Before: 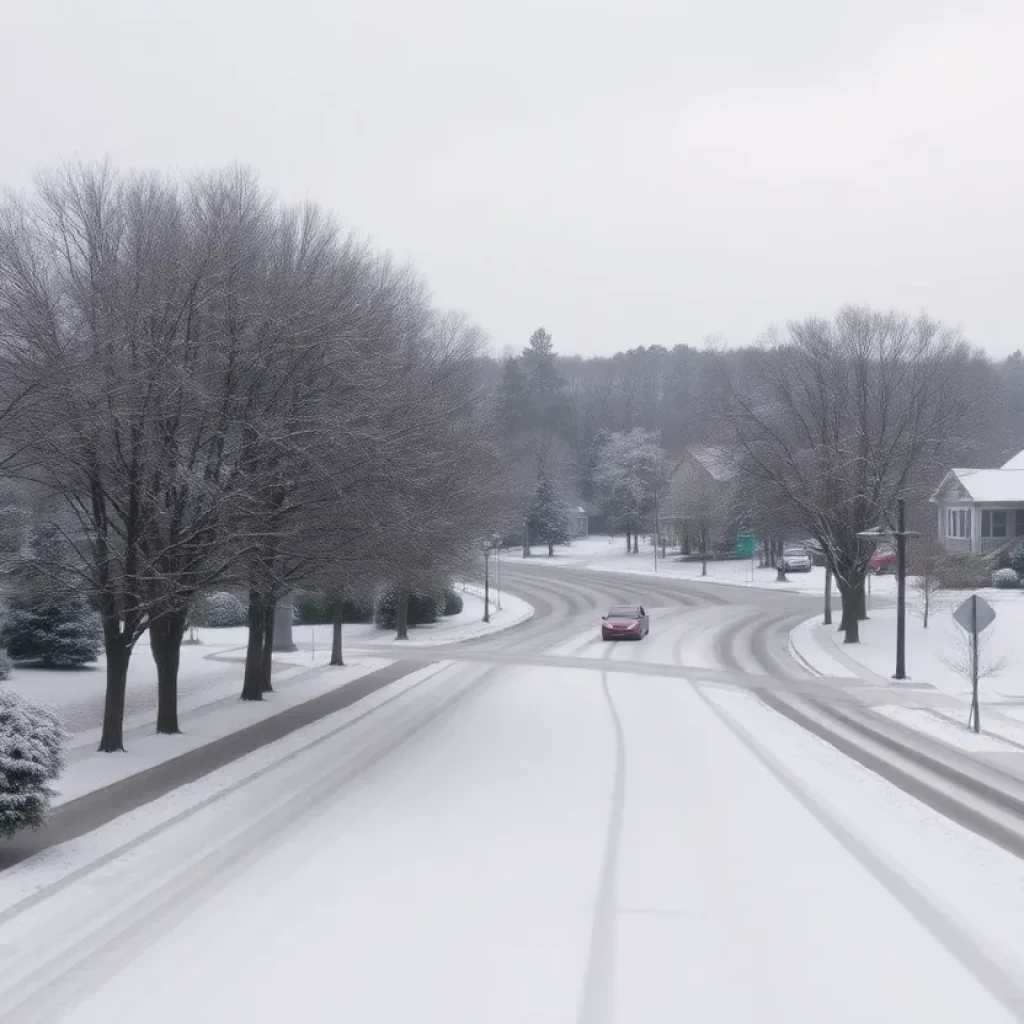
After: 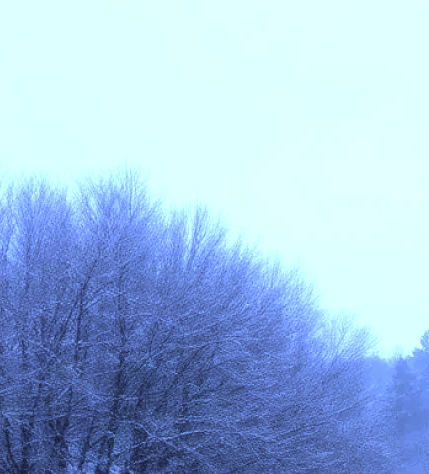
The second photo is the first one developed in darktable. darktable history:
white balance: red 0.766, blue 1.537
crop and rotate: left 10.817%, top 0.062%, right 47.194%, bottom 53.626%
tone equalizer: -8 EV -0.75 EV, -7 EV -0.7 EV, -6 EV -0.6 EV, -5 EV -0.4 EV, -3 EV 0.4 EV, -2 EV 0.6 EV, -1 EV 0.7 EV, +0 EV 0.75 EV, edges refinement/feathering 500, mask exposure compensation -1.57 EV, preserve details no
